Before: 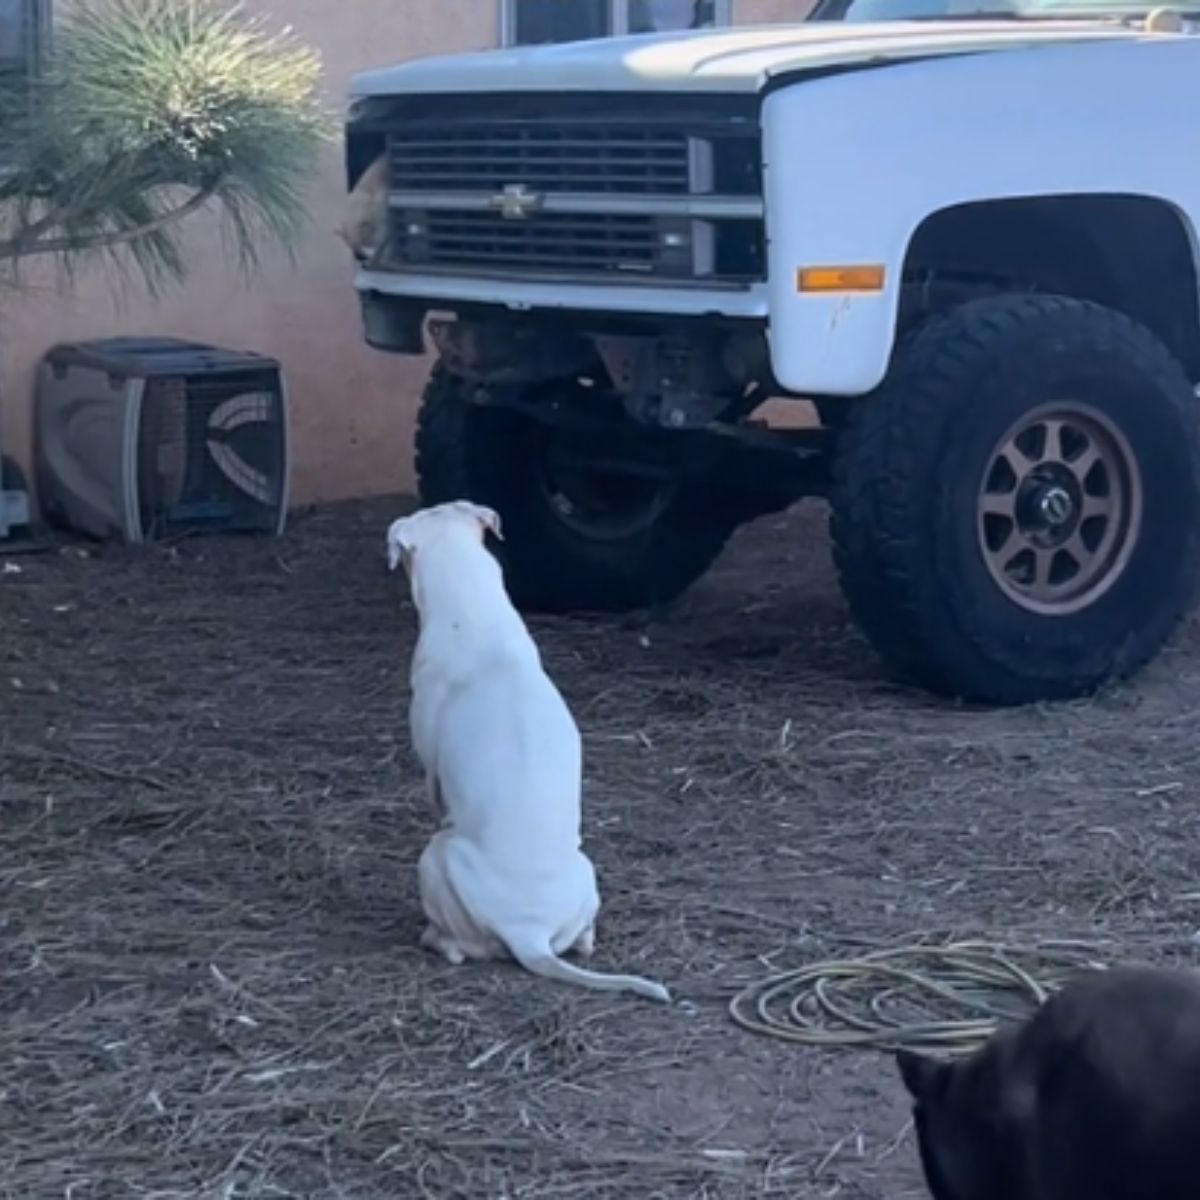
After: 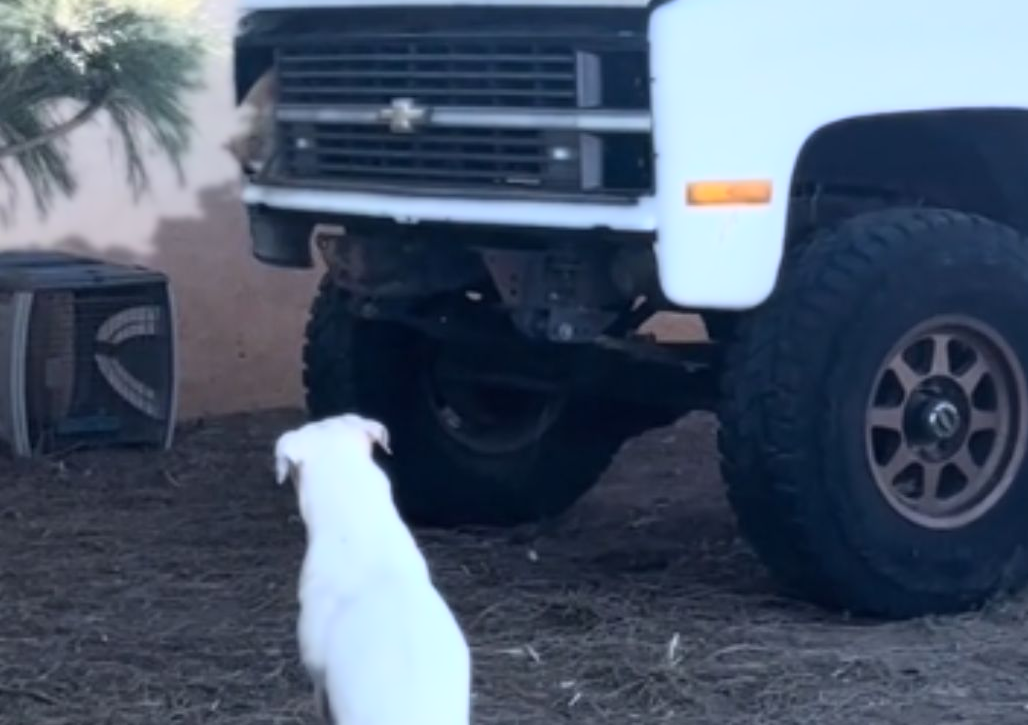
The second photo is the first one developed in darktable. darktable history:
bloom: size 0%, threshold 54.82%, strength 8.31%
crop and rotate: left 9.345%, top 7.22%, right 4.982%, bottom 32.331%
